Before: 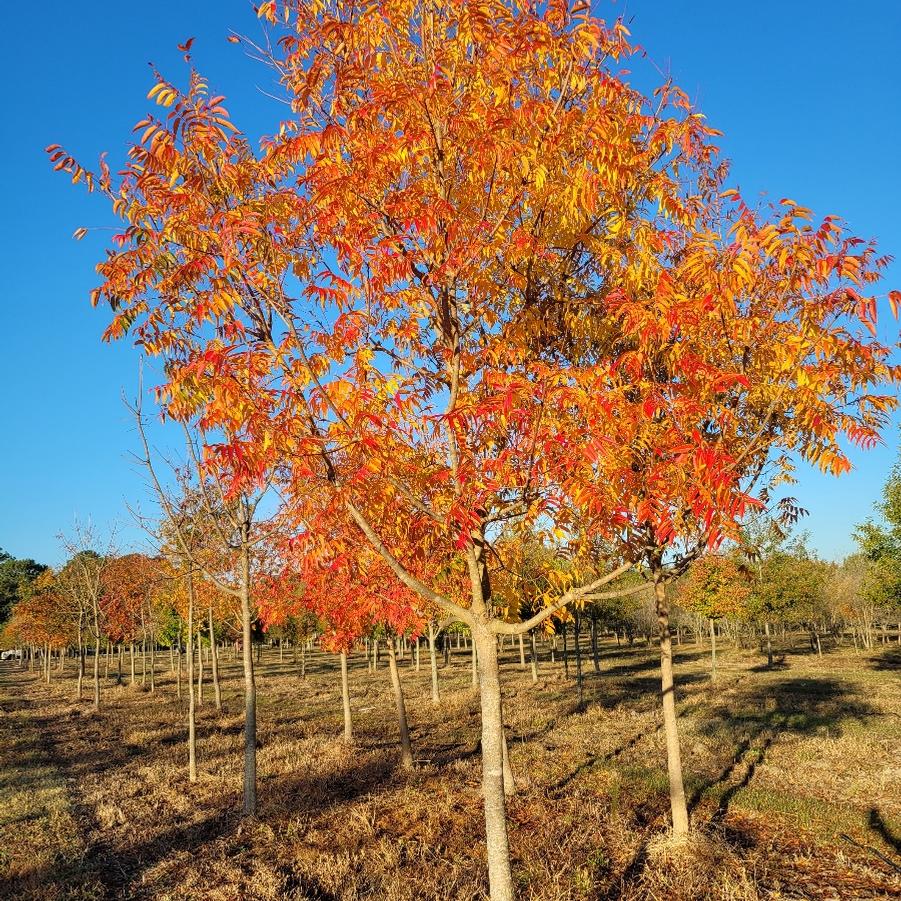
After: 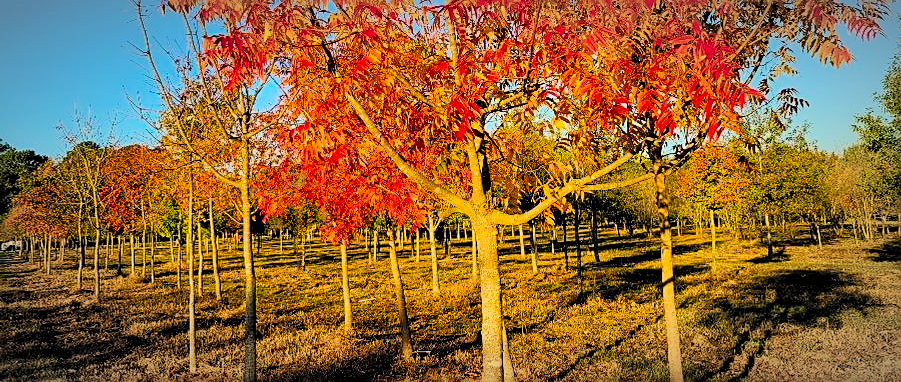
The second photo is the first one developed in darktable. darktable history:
crop: top 45.422%, bottom 12.134%
filmic rgb: black relative exposure -5.11 EV, white relative exposure 3.54 EV, hardness 3.17, contrast 1.199, highlights saturation mix -49.75%, color science v6 (2022)
vignetting: fall-off start 67.48%, fall-off radius 68.26%, automatic ratio true
contrast brightness saturation: contrast 0.159, saturation 0.332
sharpen: on, module defaults
color balance rgb: highlights gain › chroma 2.972%, highlights gain › hue 76°, perceptual saturation grading › global saturation 29.735%, global vibrance 20%
